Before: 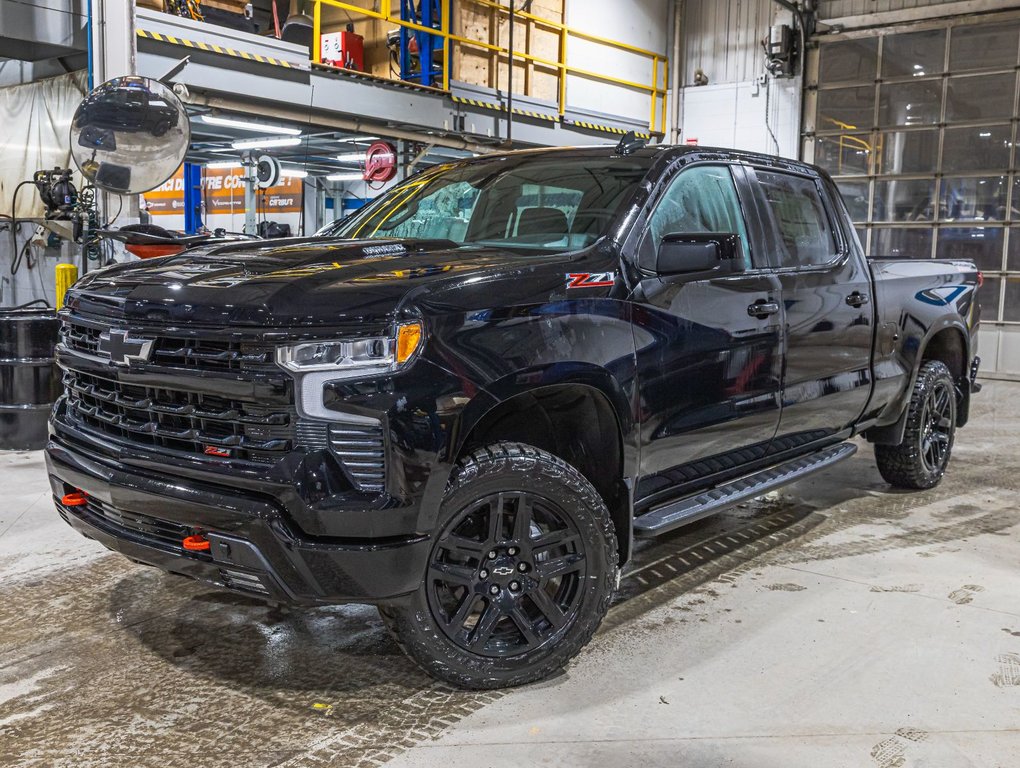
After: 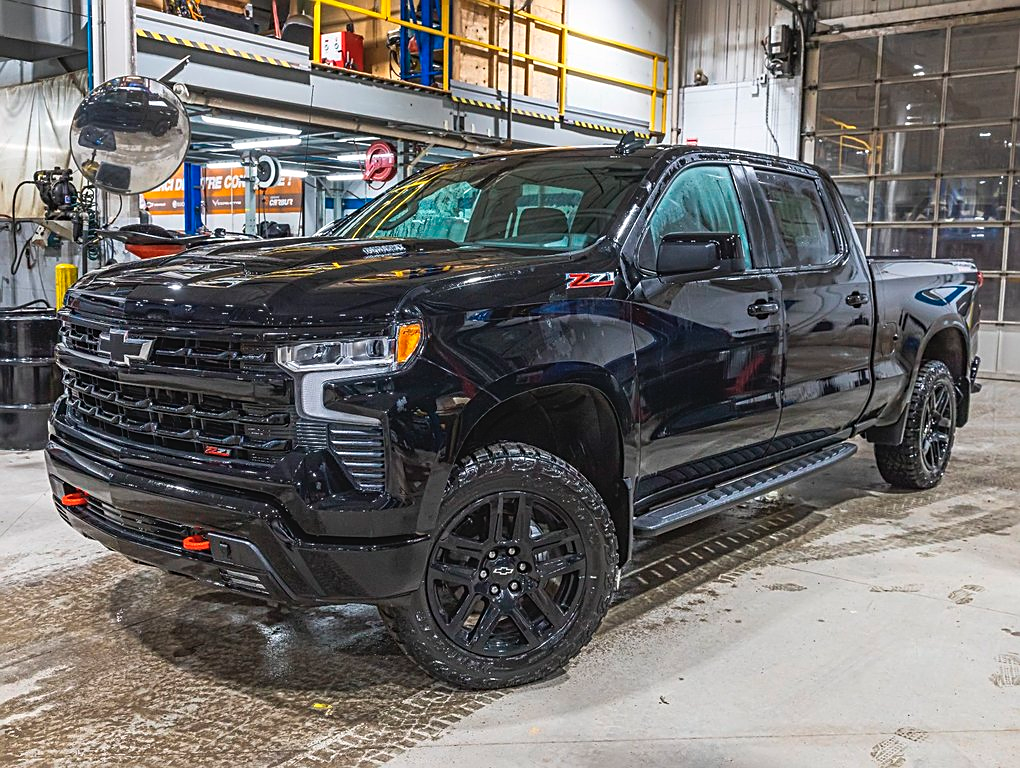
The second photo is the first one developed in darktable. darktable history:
sharpen: on, module defaults
exposure: black level correction -0.004, exposure 0.053 EV, compensate highlight preservation false
